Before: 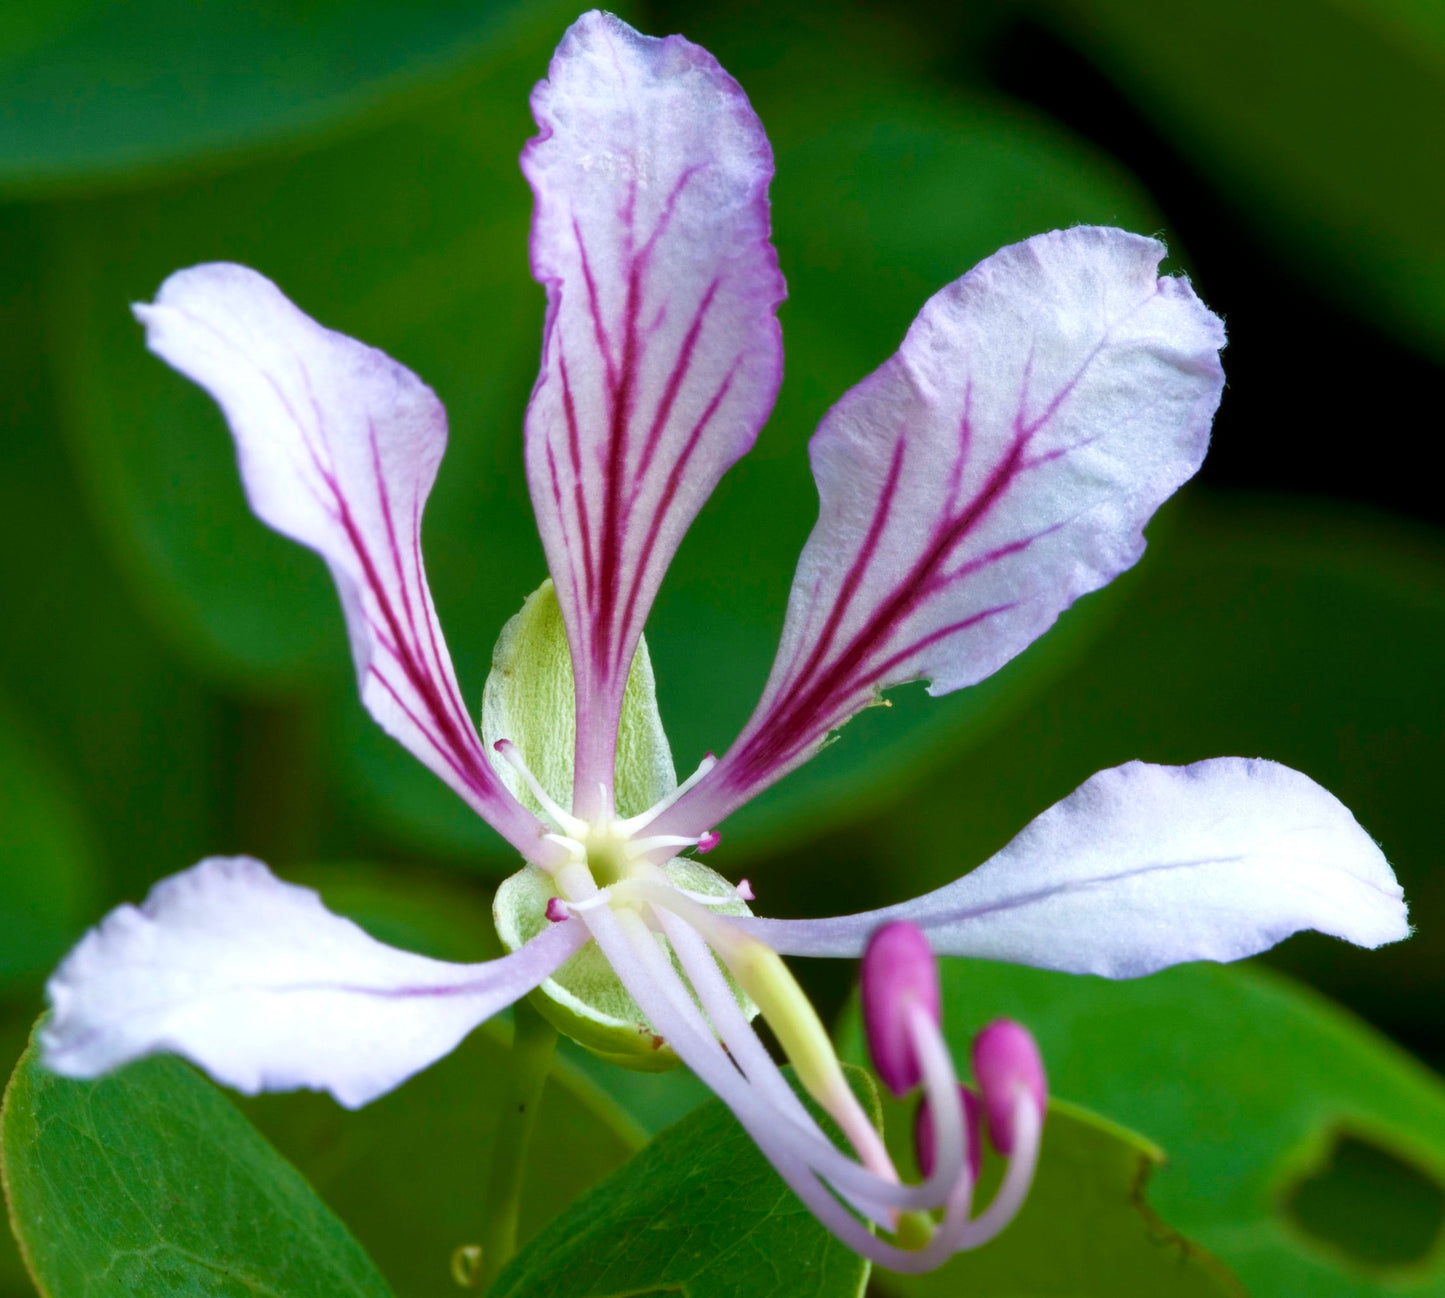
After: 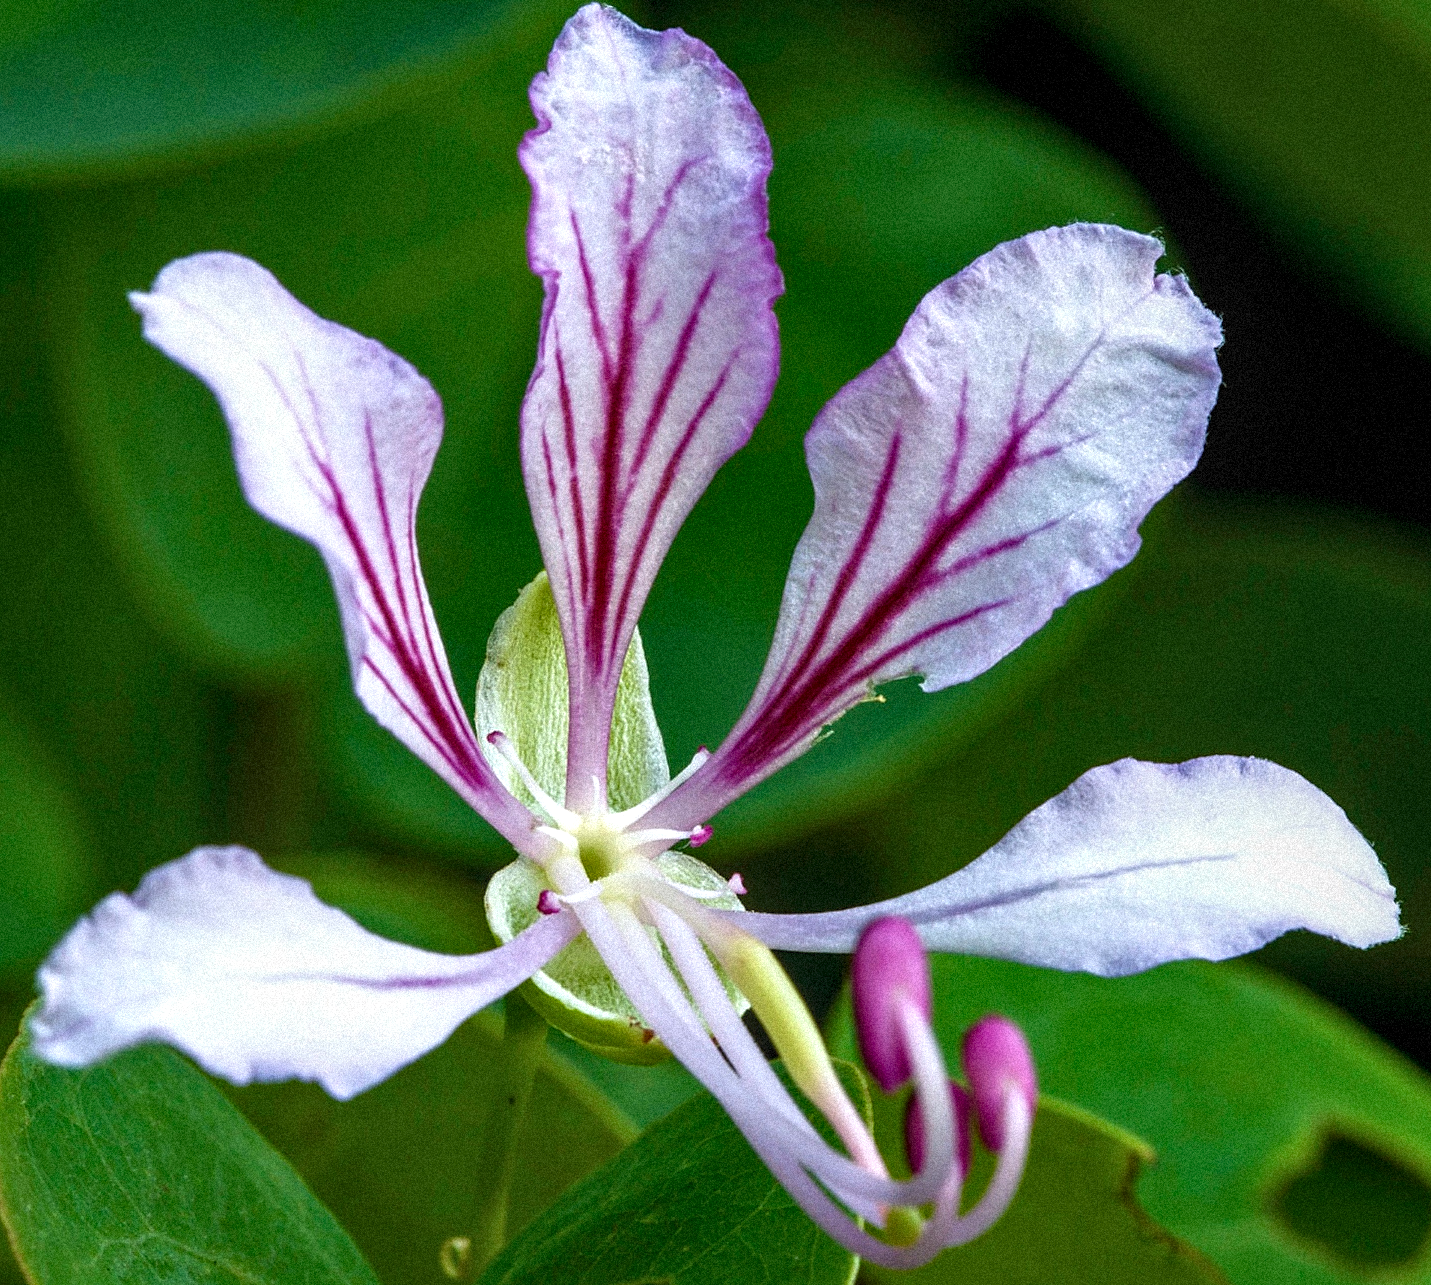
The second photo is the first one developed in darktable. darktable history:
contrast equalizer: octaves 7, y [[0.6 ×6], [0.55 ×6], [0 ×6], [0 ×6], [0 ×6]], mix 0.35
grain: coarseness 9.38 ISO, strength 34.99%, mid-tones bias 0%
crop and rotate: angle -0.5°
local contrast: on, module defaults
sharpen: on, module defaults
base curve: curves: ch0 [(0, 0) (0.303, 0.277) (1, 1)]
